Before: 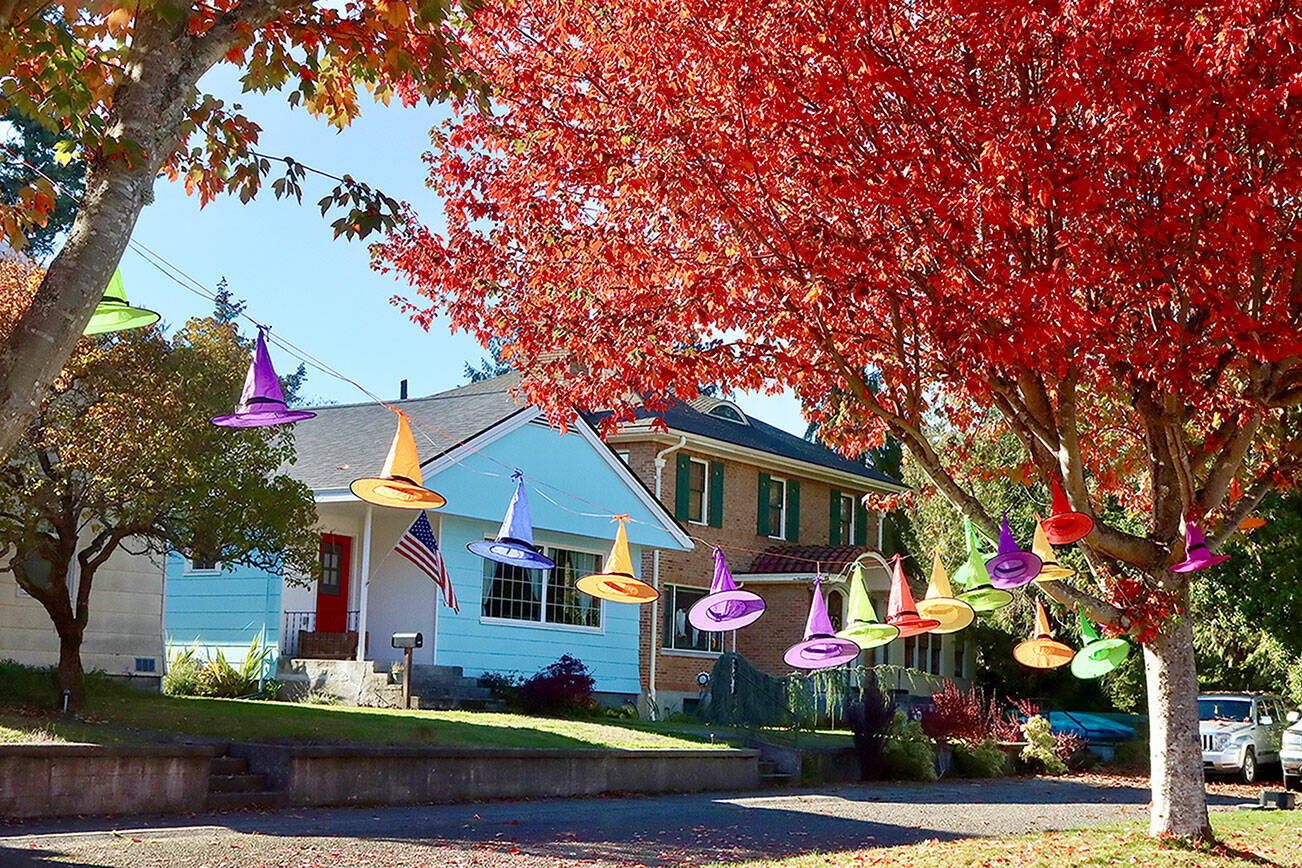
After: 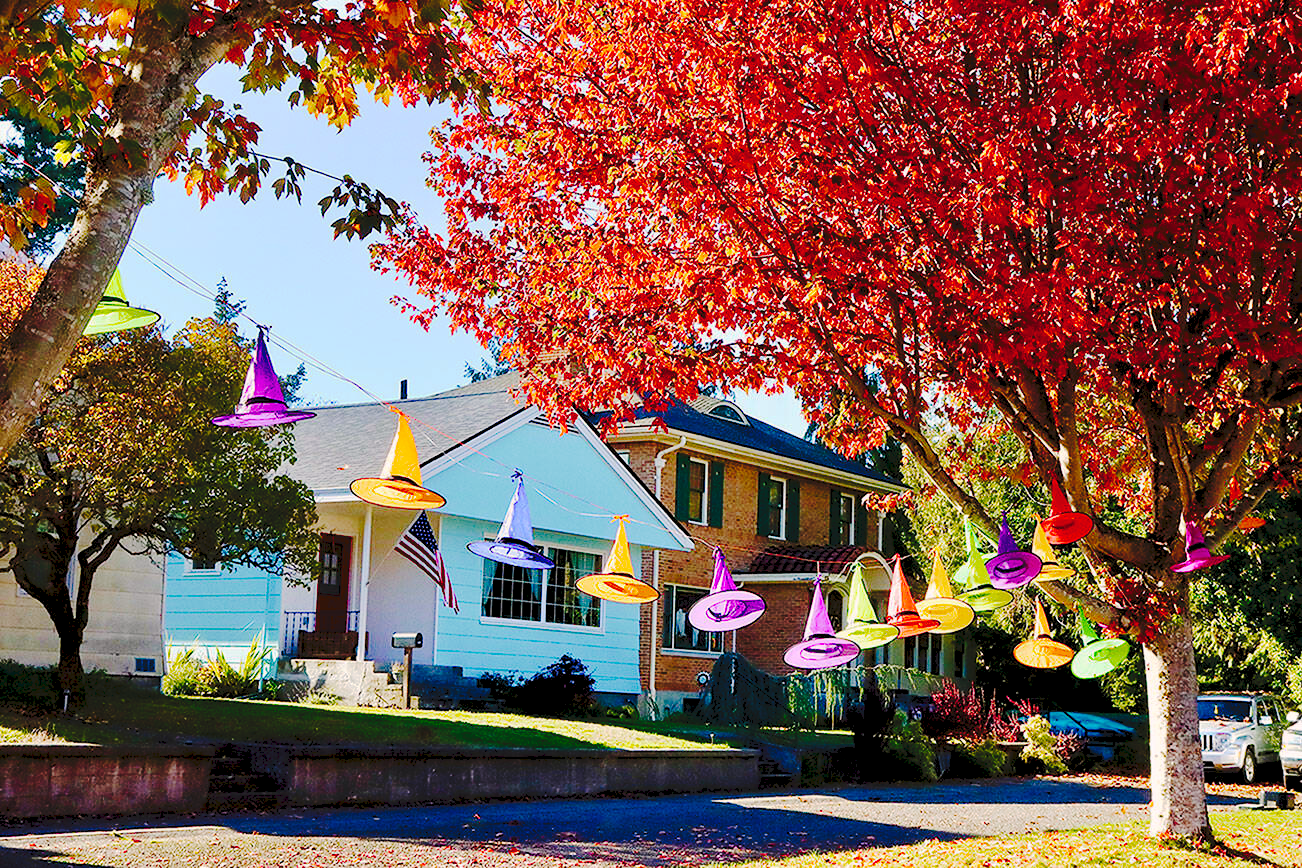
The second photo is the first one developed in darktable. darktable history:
tone curve: curves: ch0 [(0, 0) (0.003, 0.079) (0.011, 0.083) (0.025, 0.088) (0.044, 0.095) (0.069, 0.106) (0.1, 0.115) (0.136, 0.127) (0.177, 0.152) (0.224, 0.198) (0.277, 0.263) (0.335, 0.371) (0.399, 0.483) (0.468, 0.582) (0.543, 0.664) (0.623, 0.726) (0.709, 0.793) (0.801, 0.842) (0.898, 0.896) (1, 1)], preserve colors none
color balance rgb: highlights gain › chroma 0.995%, highlights gain › hue 27.44°, global offset › luminance -1.006%, perceptual saturation grading › global saturation 36.938%, perceptual saturation grading › shadows 35.083%
